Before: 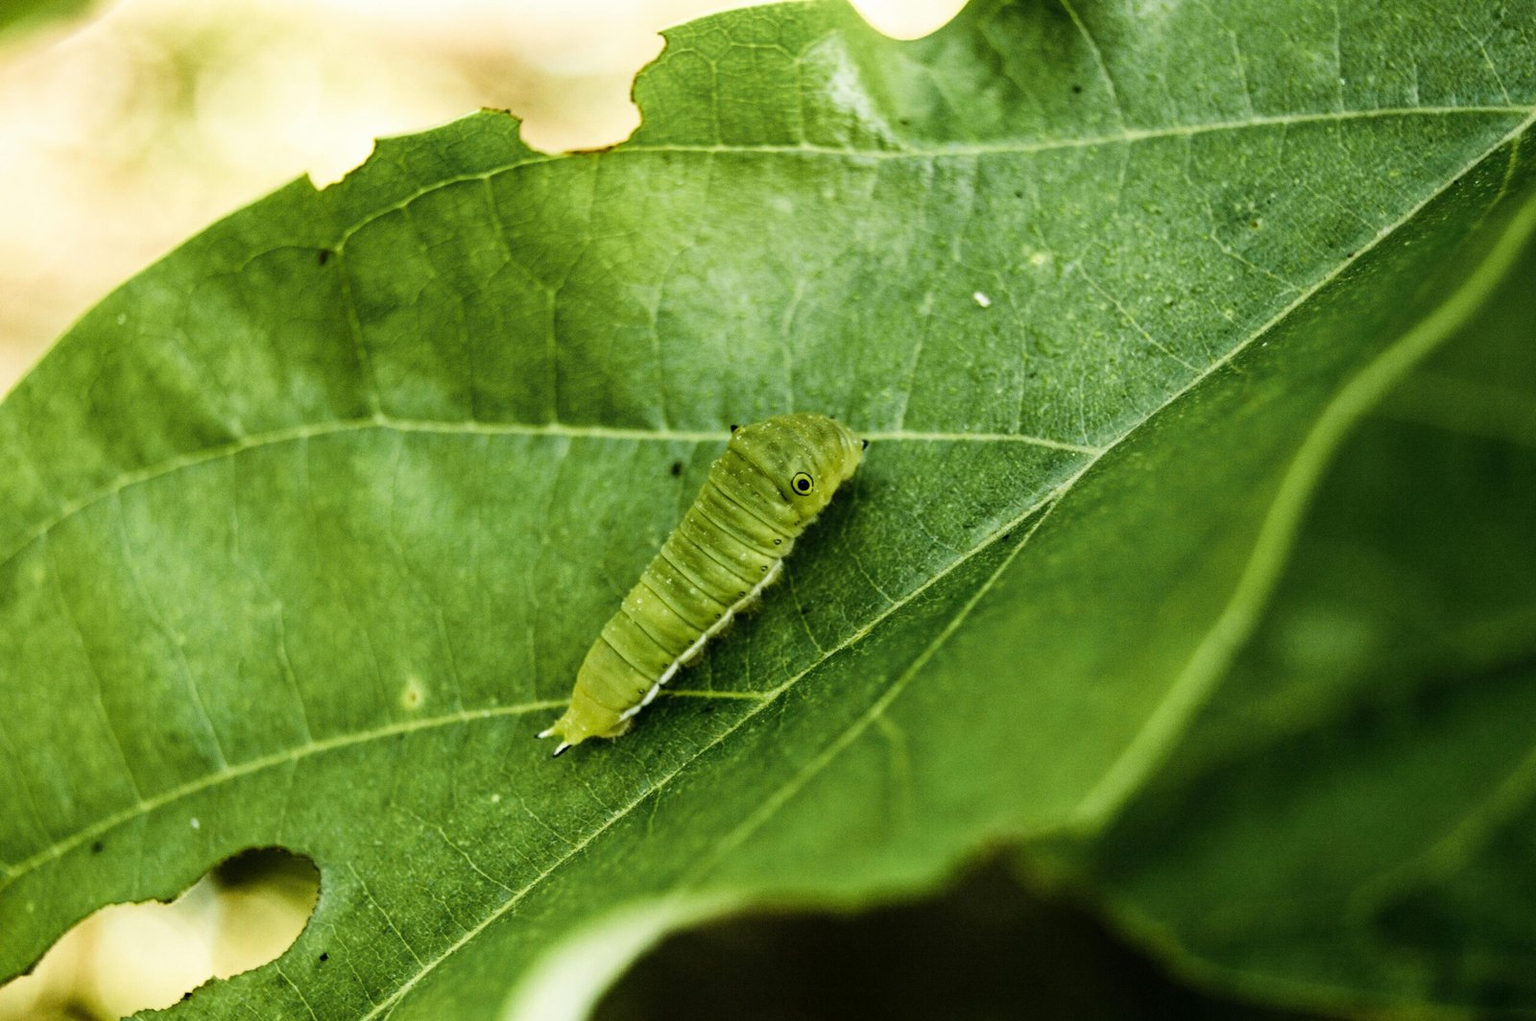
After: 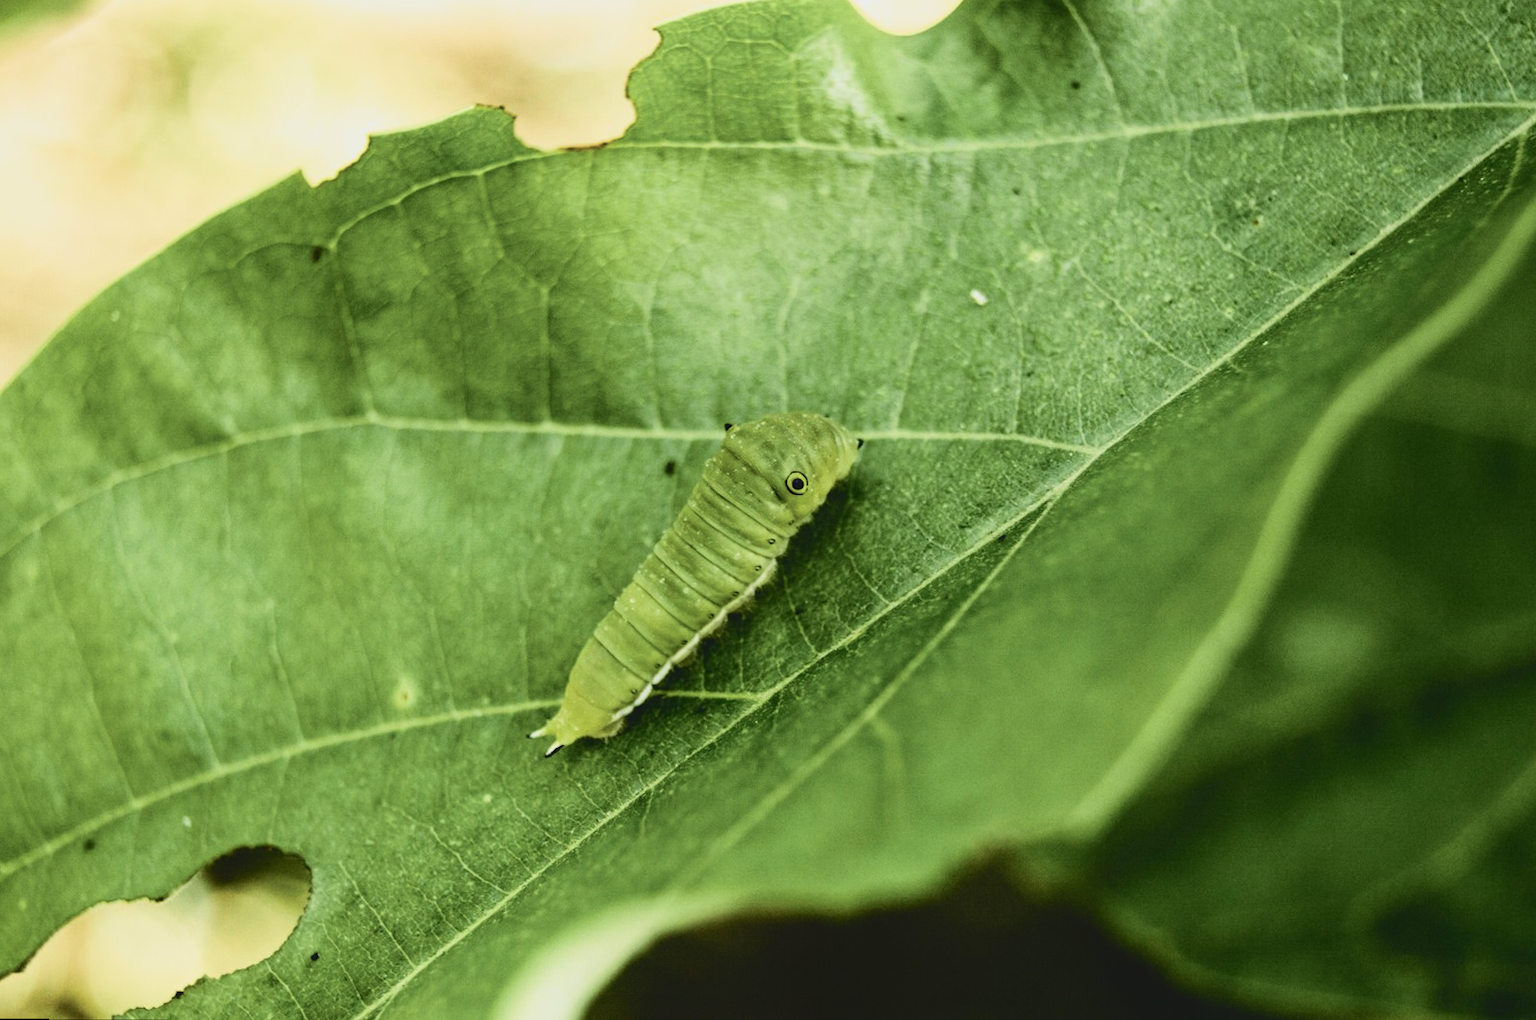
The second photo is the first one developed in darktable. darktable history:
contrast brightness saturation: contrast -0.26, saturation -0.43
tone curve: curves: ch0 [(0, 0.023) (0.132, 0.075) (0.251, 0.186) (0.441, 0.476) (0.662, 0.757) (0.849, 0.927) (1, 0.99)]; ch1 [(0, 0) (0.447, 0.411) (0.483, 0.469) (0.498, 0.496) (0.518, 0.514) (0.561, 0.59) (0.606, 0.659) (0.657, 0.725) (0.869, 0.916) (1, 1)]; ch2 [(0, 0) (0.307, 0.315) (0.425, 0.438) (0.483, 0.477) (0.503, 0.503) (0.526, 0.553) (0.552, 0.601) (0.615, 0.669) (0.703, 0.797) (0.985, 0.966)], color space Lab, independent channels
rotate and perspective: rotation 0.192°, lens shift (horizontal) -0.015, crop left 0.005, crop right 0.996, crop top 0.006, crop bottom 0.99
